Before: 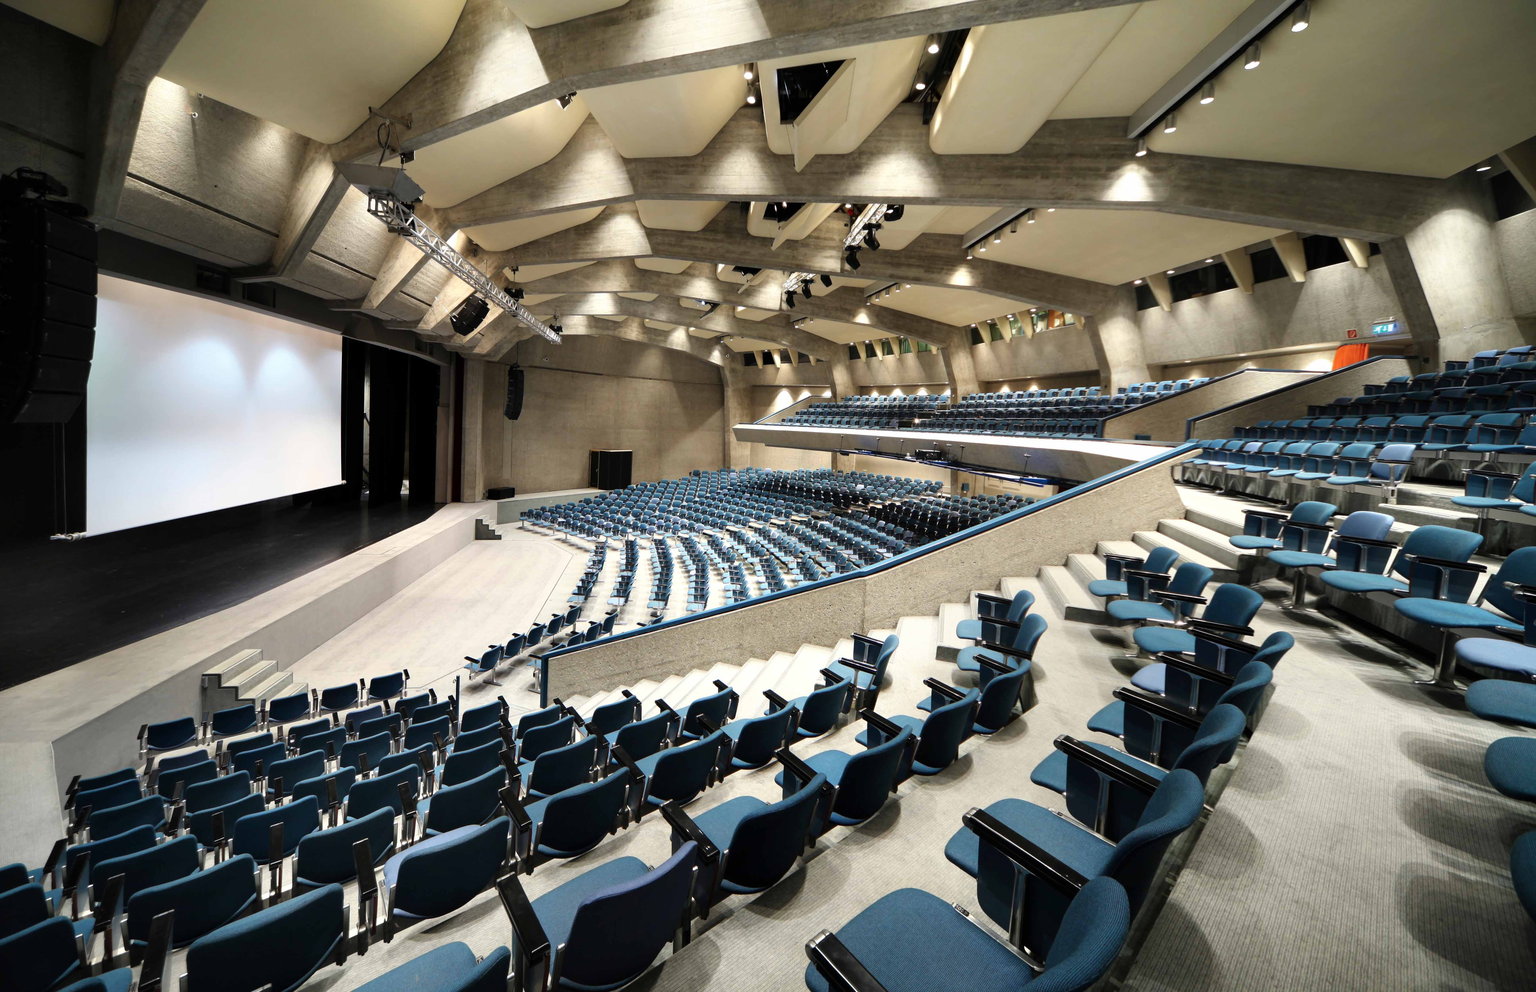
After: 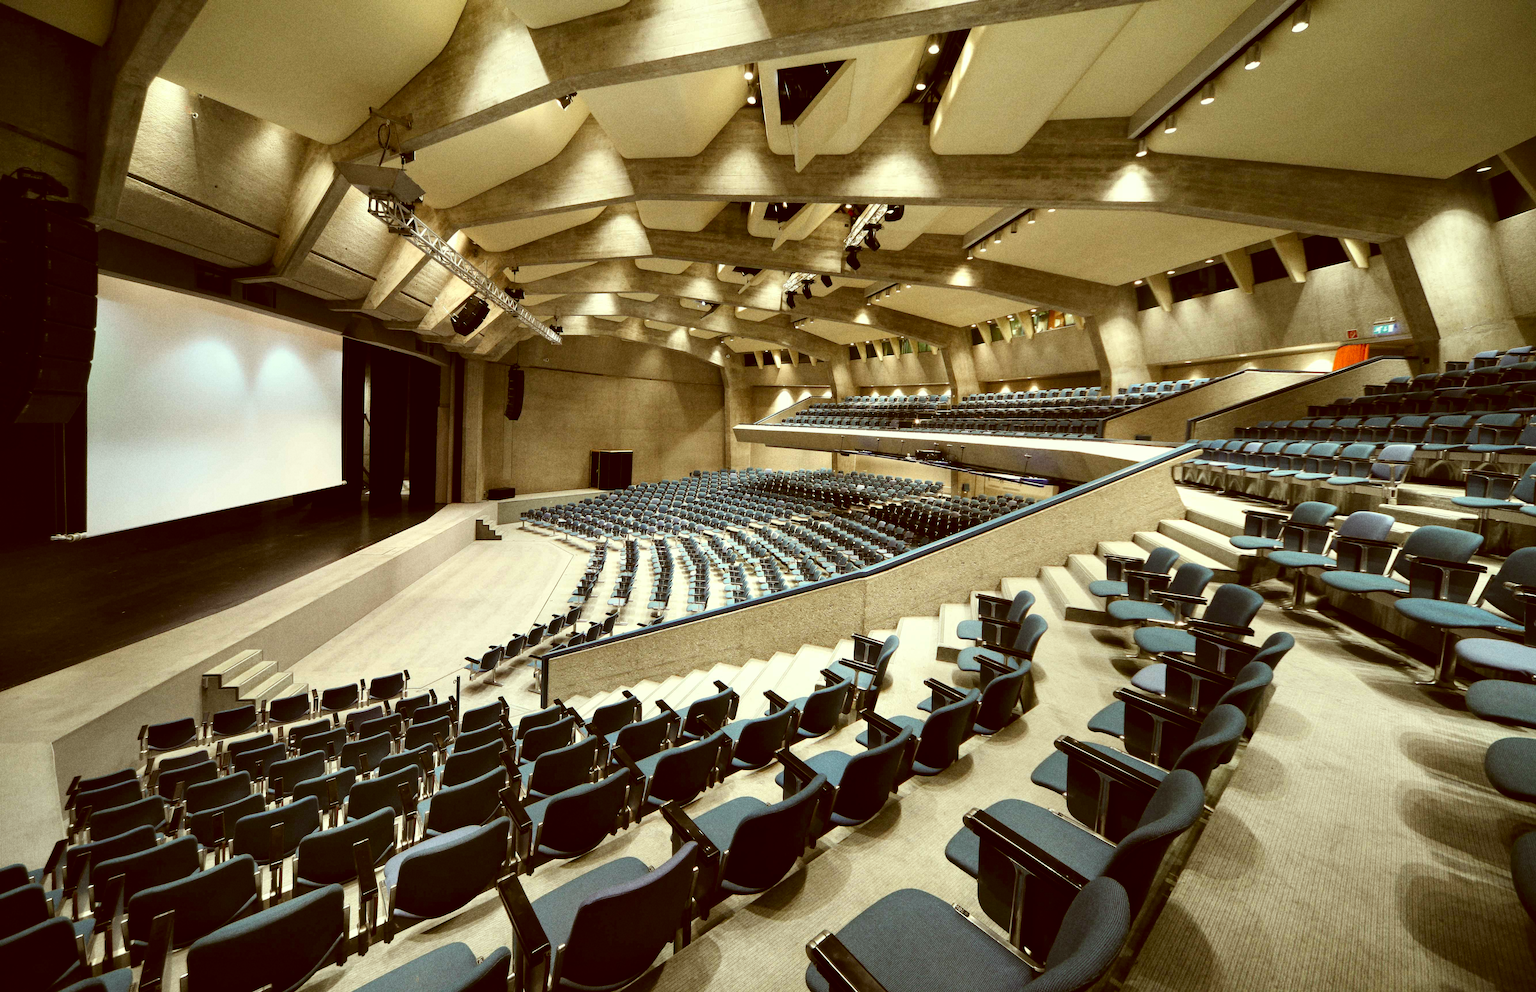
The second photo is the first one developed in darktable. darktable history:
local contrast: mode bilateral grid, contrast 20, coarseness 50, detail 120%, midtone range 0.2
grain: strength 26%
color correction: highlights a* -5.3, highlights b* 9.8, shadows a* 9.8, shadows b* 24.26
